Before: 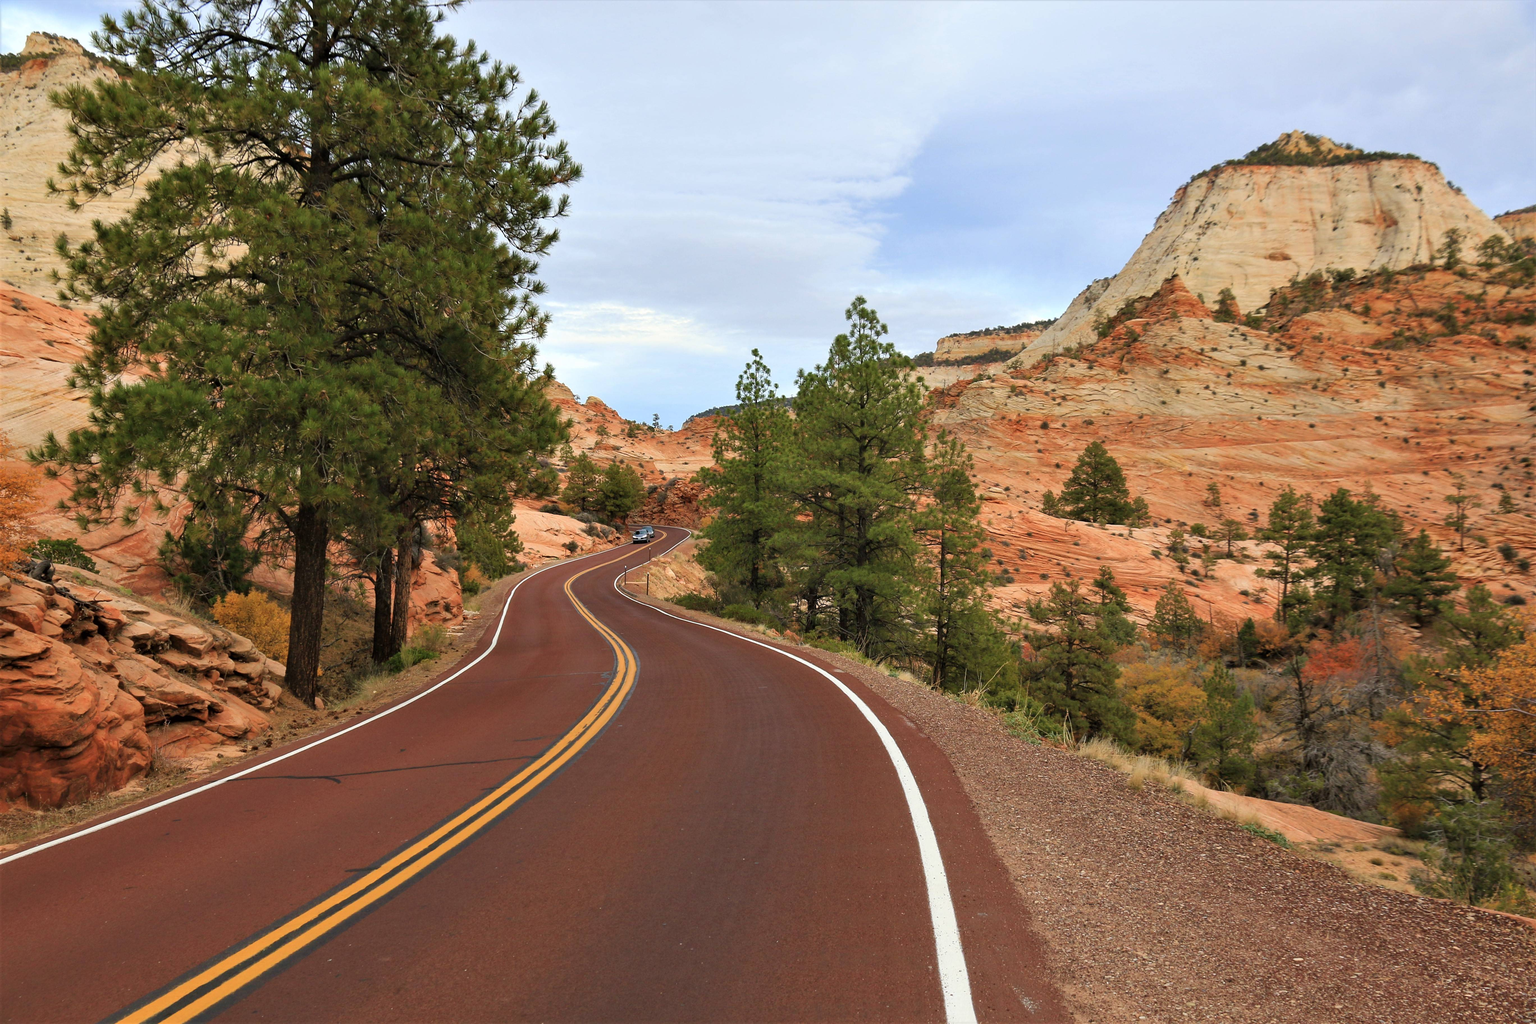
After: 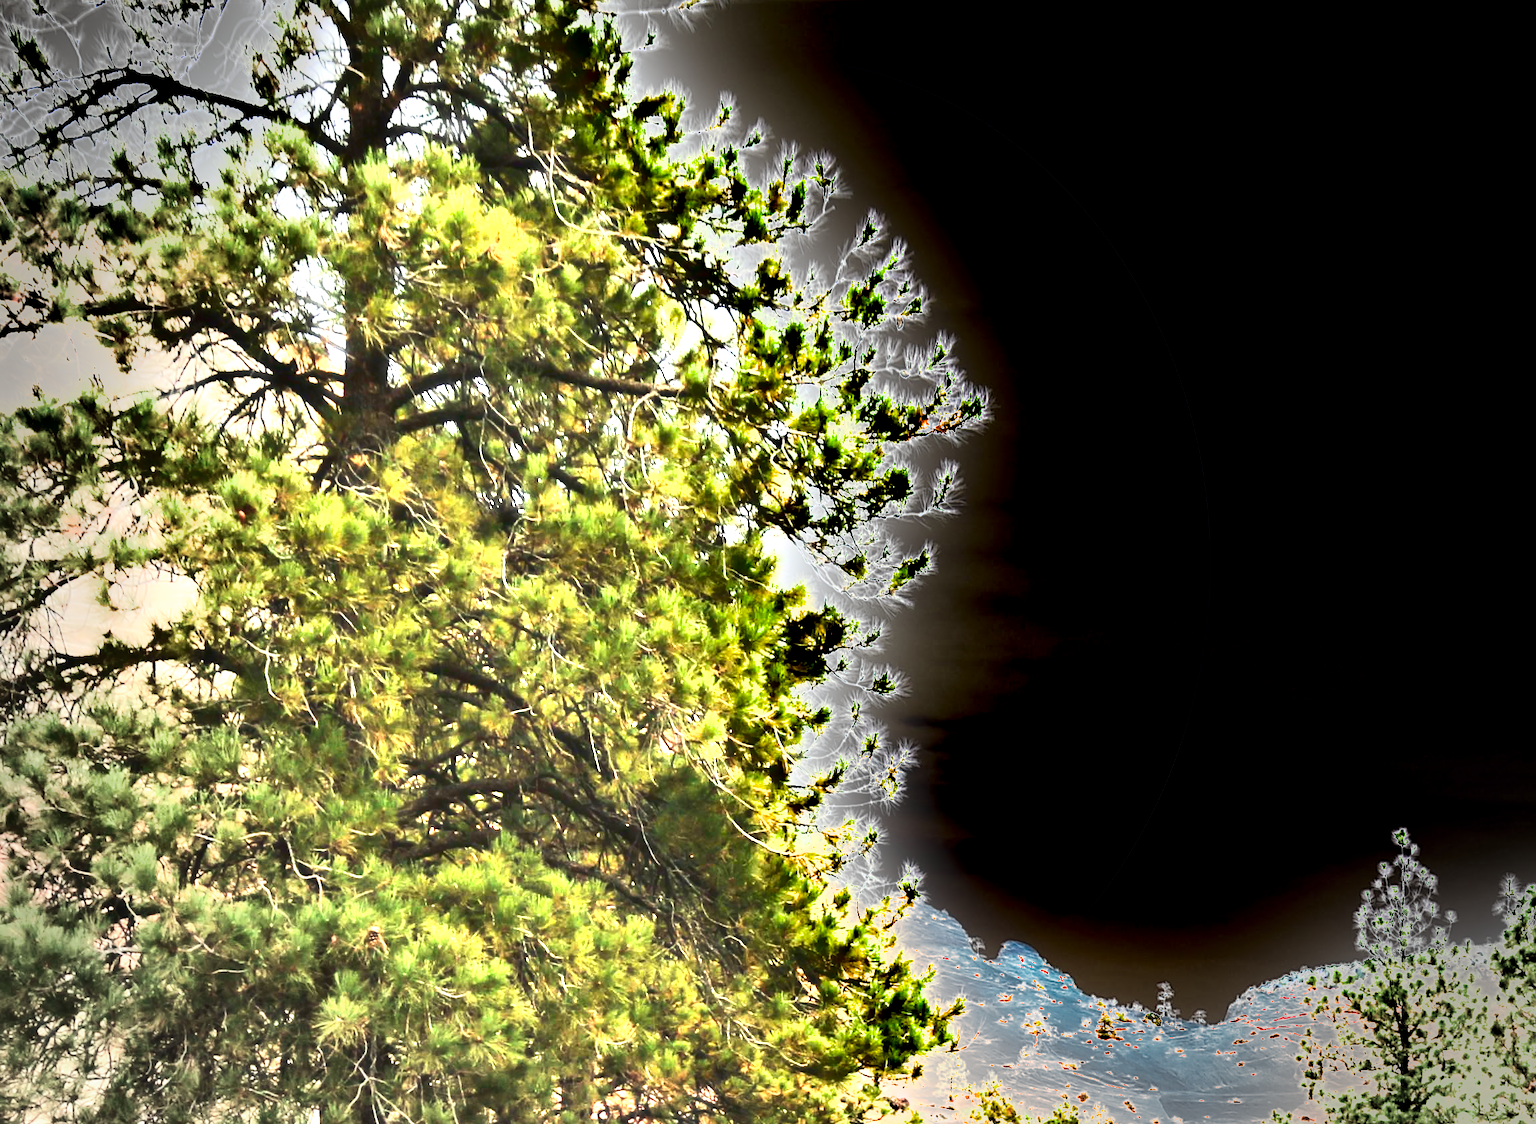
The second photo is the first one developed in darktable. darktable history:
shadows and highlights: radius 131.95, soften with gaussian
exposure: black level correction 0, exposure 0.695 EV, compensate highlight preservation false
tone curve: curves: ch0 [(0, 0) (0.003, 0.061) (0.011, 0.065) (0.025, 0.066) (0.044, 0.077) (0.069, 0.092) (0.1, 0.106) (0.136, 0.125) (0.177, 0.16) (0.224, 0.206) (0.277, 0.272) (0.335, 0.356) (0.399, 0.472) (0.468, 0.59) (0.543, 0.686) (0.623, 0.766) (0.709, 0.832) (0.801, 0.886) (0.898, 0.929) (1, 1)], color space Lab, linked channels, preserve colors none
crop and rotate: left 10.836%, top 0.071%, right 47.113%, bottom 53.714%
vignetting: fall-off start 65.62%, width/height ratio 0.874, unbound false
levels: levels [0, 0.281, 0.562]
tone equalizer: -8 EV 0.265 EV, -7 EV 0.385 EV, -6 EV 0.401 EV, -5 EV 0.229 EV, -3 EV -0.242 EV, -2 EV -0.417 EV, -1 EV -0.419 EV, +0 EV -0.255 EV, edges refinement/feathering 500, mask exposure compensation -1.57 EV, preserve details guided filter
haze removal: strength -0.112, compatibility mode true, adaptive false
